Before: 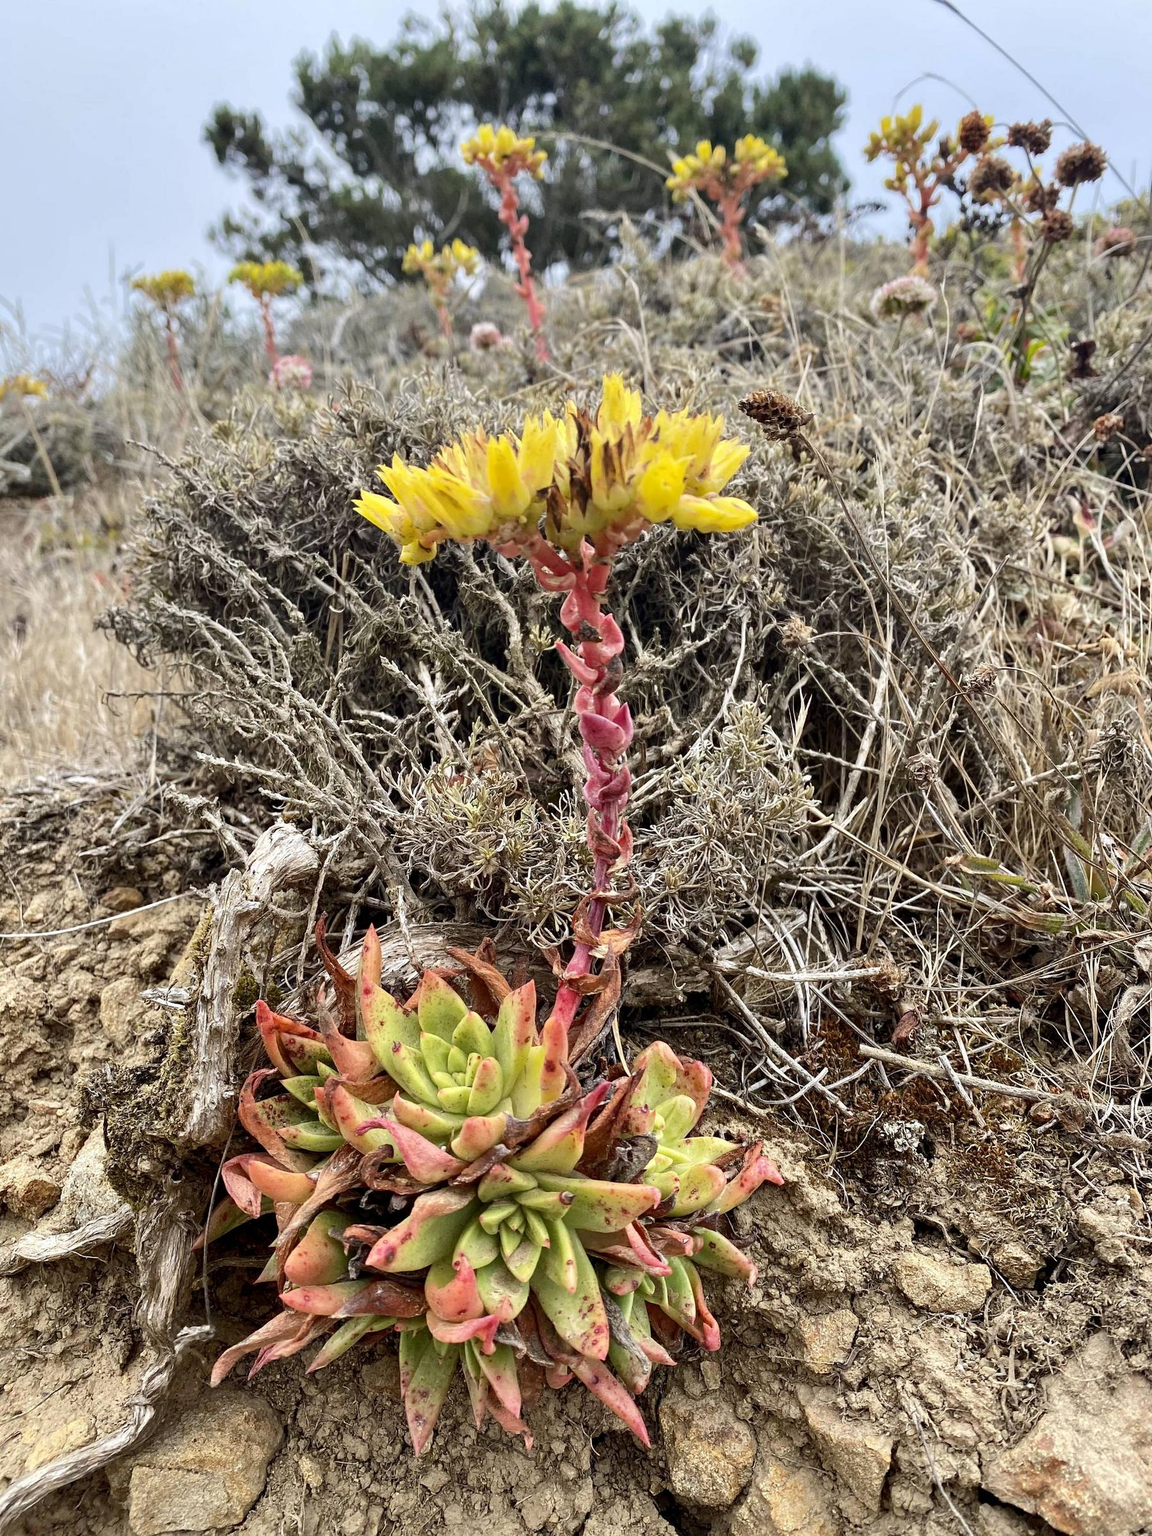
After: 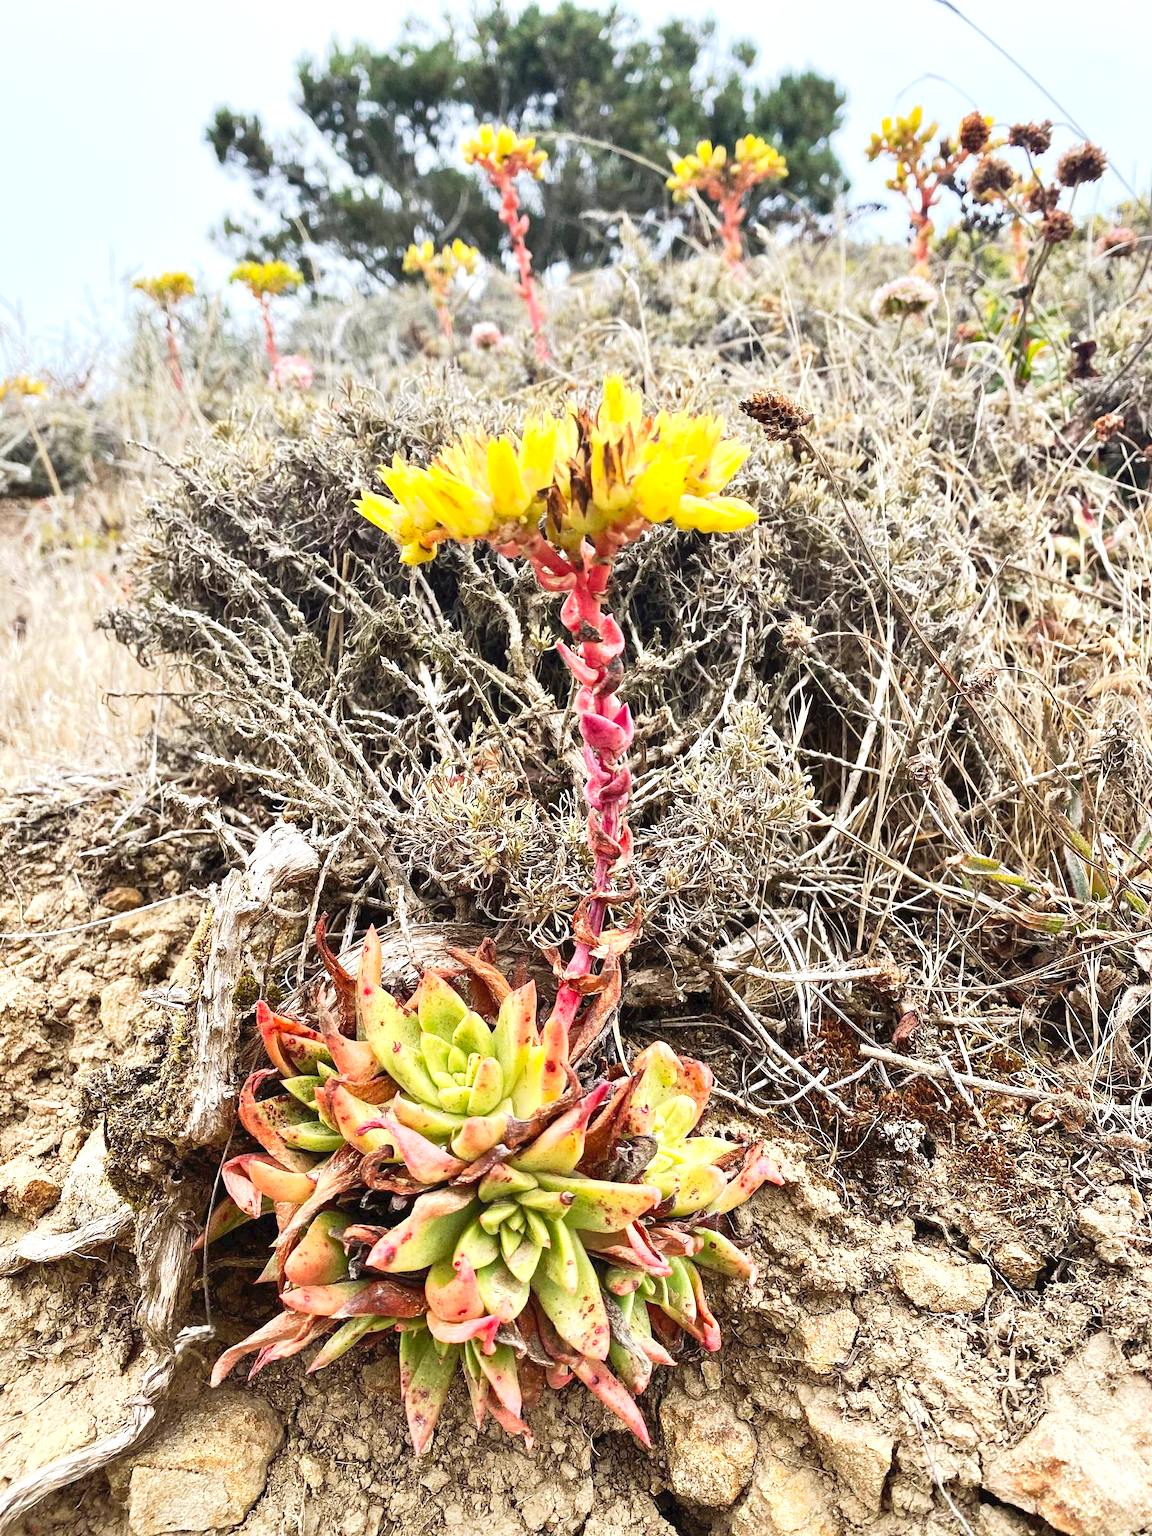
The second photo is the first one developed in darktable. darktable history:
exposure: exposure 0.6 EV, compensate highlight preservation false
tone curve: curves: ch0 [(0, 0) (0.003, 0.045) (0.011, 0.051) (0.025, 0.057) (0.044, 0.074) (0.069, 0.096) (0.1, 0.125) (0.136, 0.16) (0.177, 0.201) (0.224, 0.242) (0.277, 0.299) (0.335, 0.362) (0.399, 0.432) (0.468, 0.512) (0.543, 0.601) (0.623, 0.691) (0.709, 0.786) (0.801, 0.876) (0.898, 0.927) (1, 1)], preserve colors none
tone equalizer: on, module defaults
